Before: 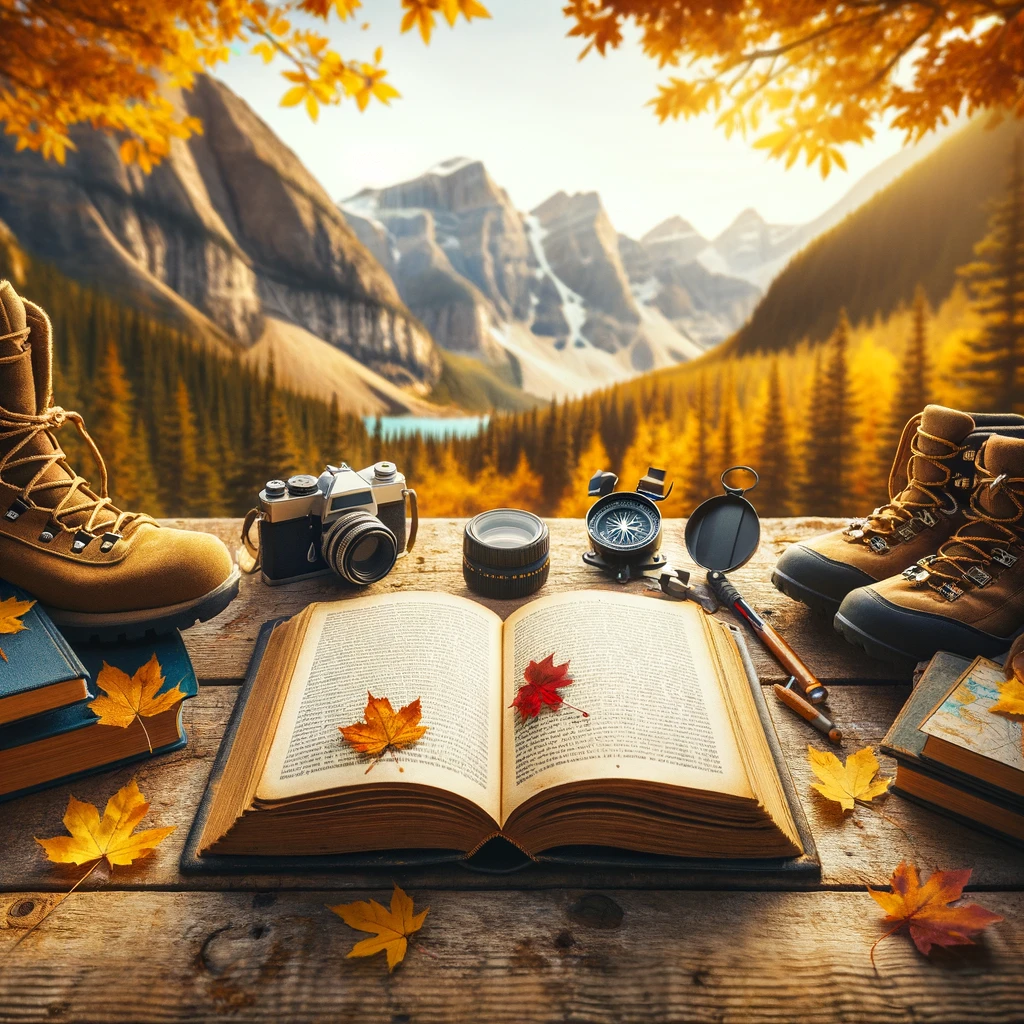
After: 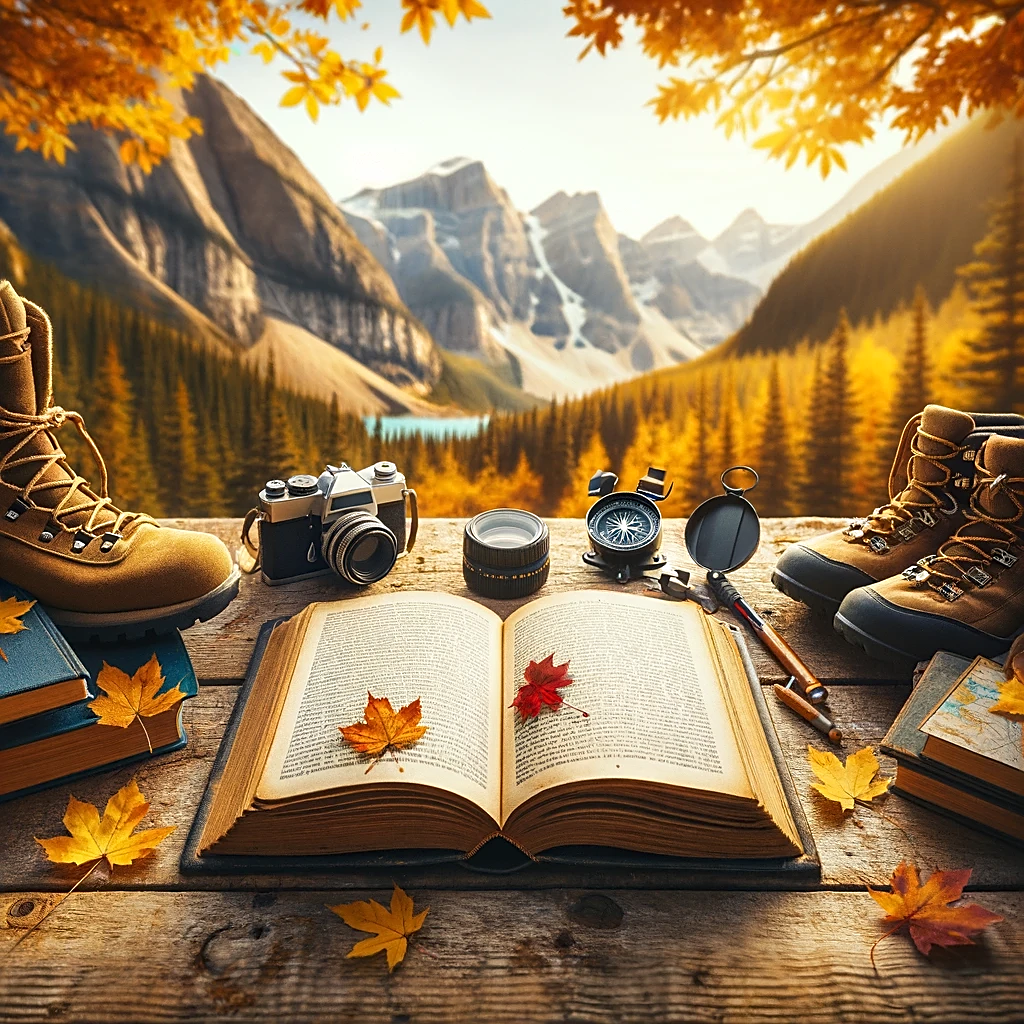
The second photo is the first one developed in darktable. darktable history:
sharpen: amount 0.567
tone equalizer: on, module defaults
